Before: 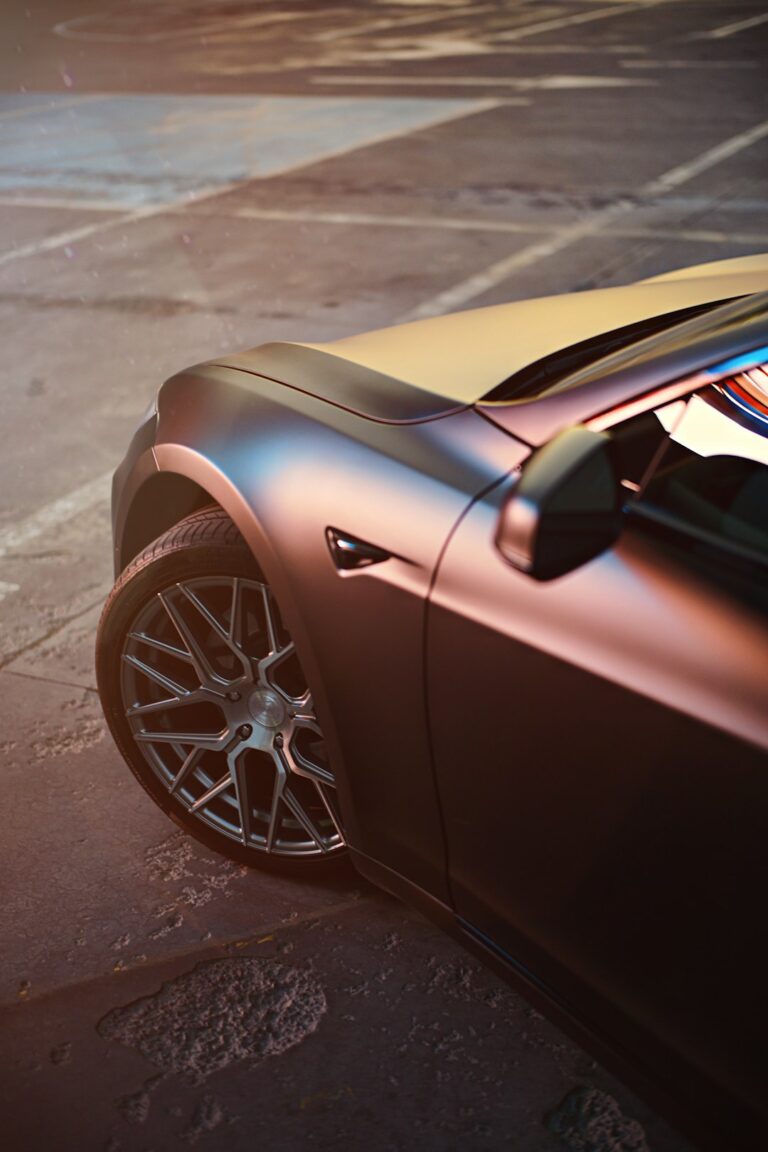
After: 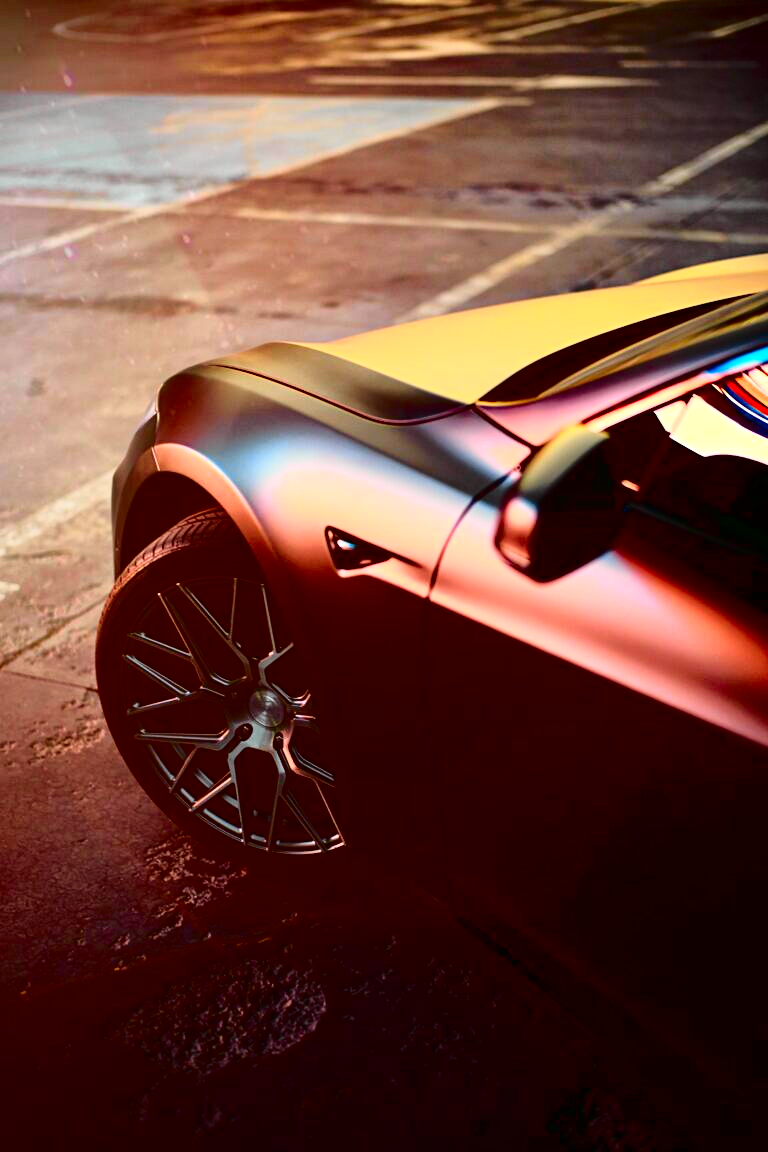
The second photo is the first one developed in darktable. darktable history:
contrast brightness saturation: contrast 0.22, brightness -0.19, saturation 0.24
tone curve: curves: ch0 [(0, 0) (0.062, 0.023) (0.168, 0.142) (0.359, 0.44) (0.469, 0.544) (0.634, 0.722) (0.839, 0.909) (0.998, 0.978)]; ch1 [(0, 0) (0.437, 0.453) (0.472, 0.47) (0.502, 0.504) (0.527, 0.546) (0.568, 0.619) (0.608, 0.665) (0.669, 0.748) (0.859, 0.899) (1, 1)]; ch2 [(0, 0) (0.33, 0.301) (0.421, 0.443) (0.473, 0.501) (0.504, 0.504) (0.535, 0.564) (0.575, 0.625) (0.608, 0.676) (1, 1)], color space Lab, independent channels, preserve colors none
exposure: black level correction 0.001, exposure 0.3 EV, compensate highlight preservation false
